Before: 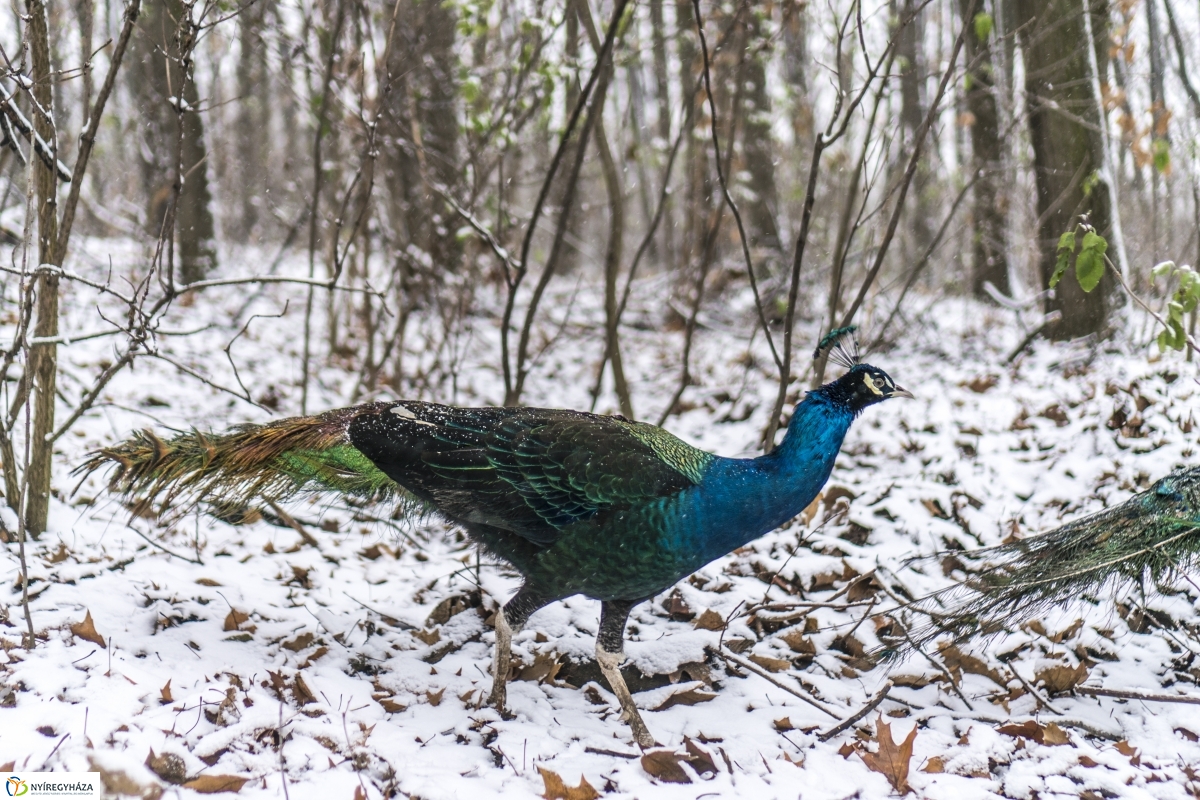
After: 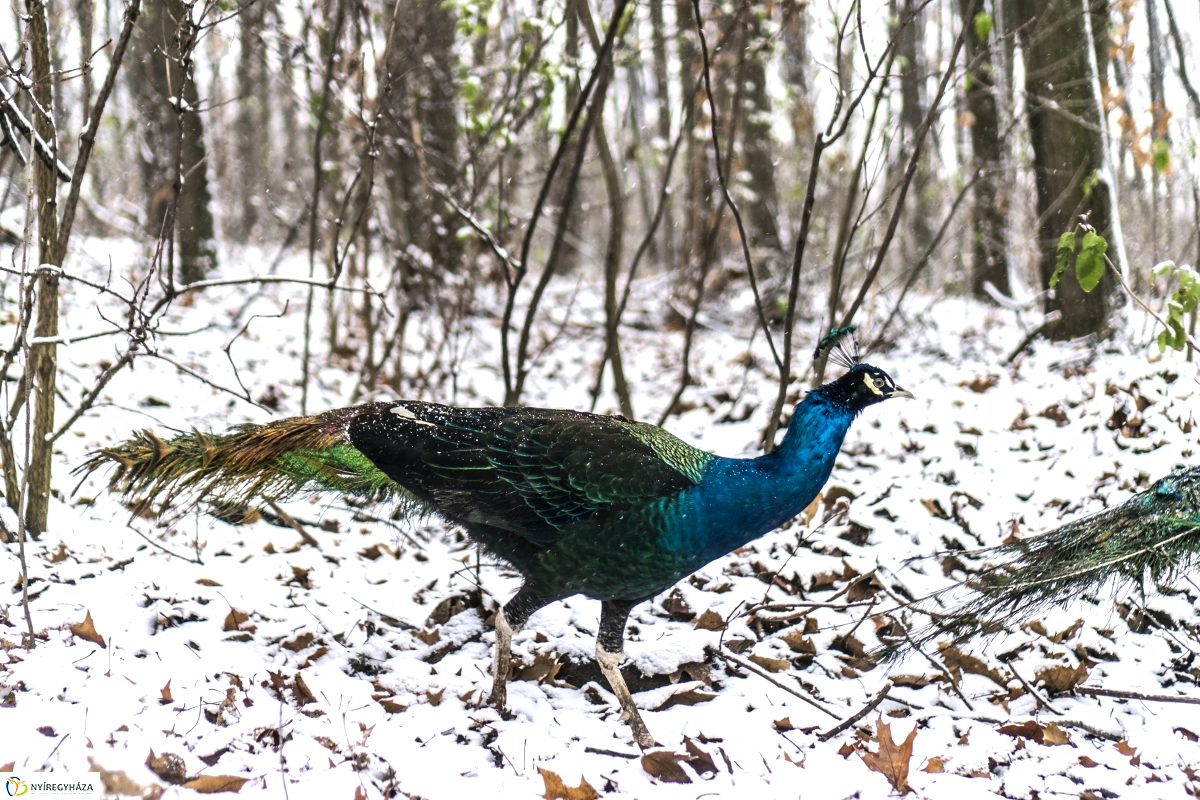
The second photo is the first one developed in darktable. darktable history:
color balance: contrast 8.5%, output saturation 105%
tone equalizer: -8 EV -0.417 EV, -7 EV -0.389 EV, -6 EV -0.333 EV, -5 EV -0.222 EV, -3 EV 0.222 EV, -2 EV 0.333 EV, -1 EV 0.389 EV, +0 EV 0.417 EV, edges refinement/feathering 500, mask exposure compensation -1.57 EV, preserve details no
